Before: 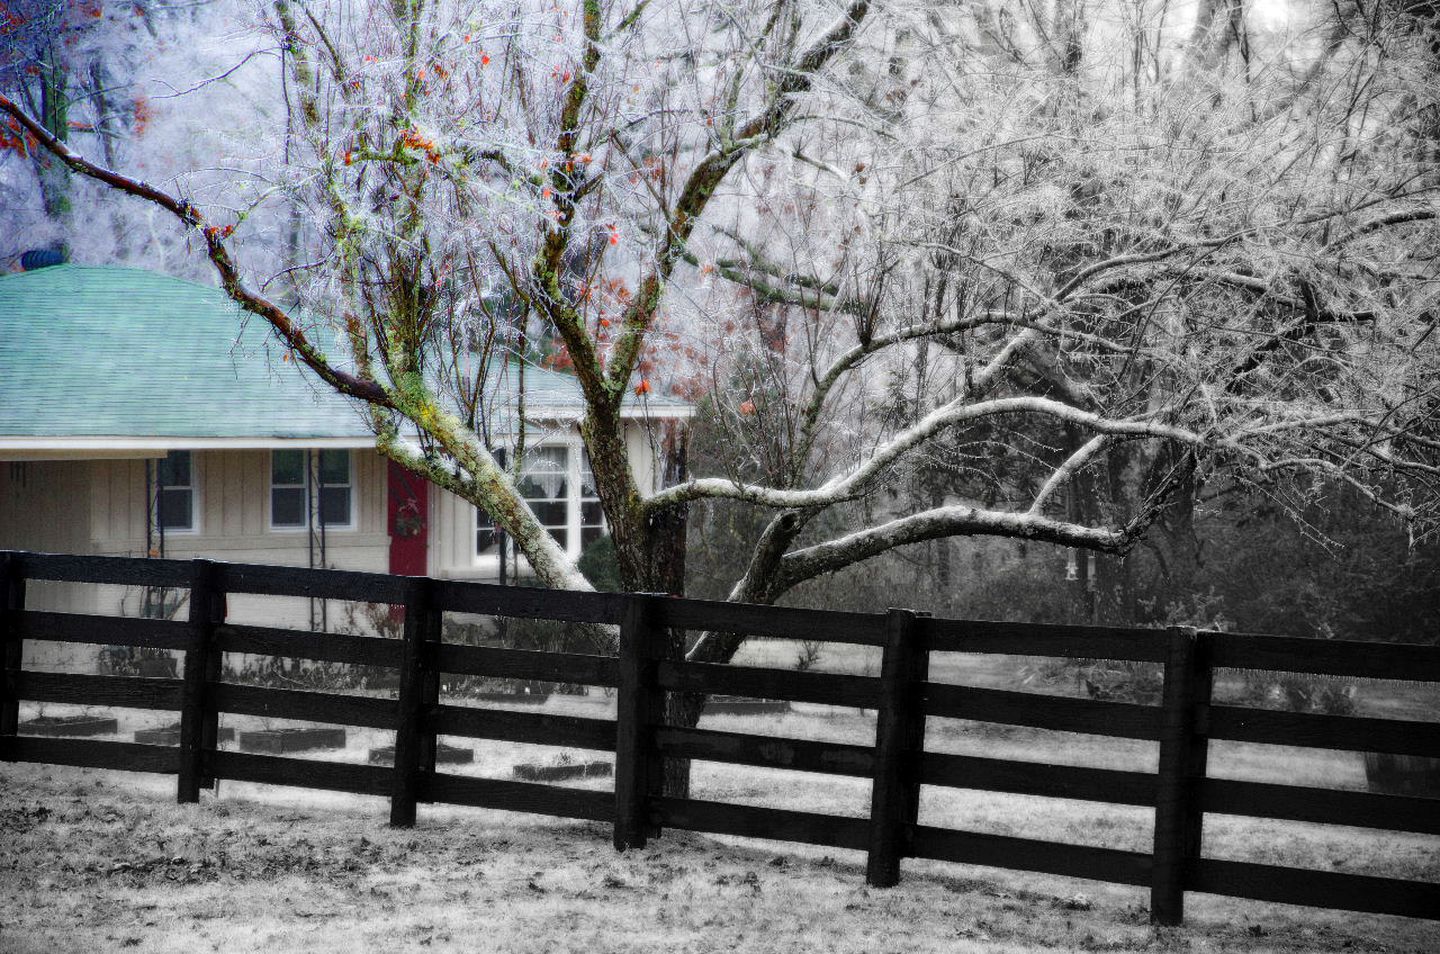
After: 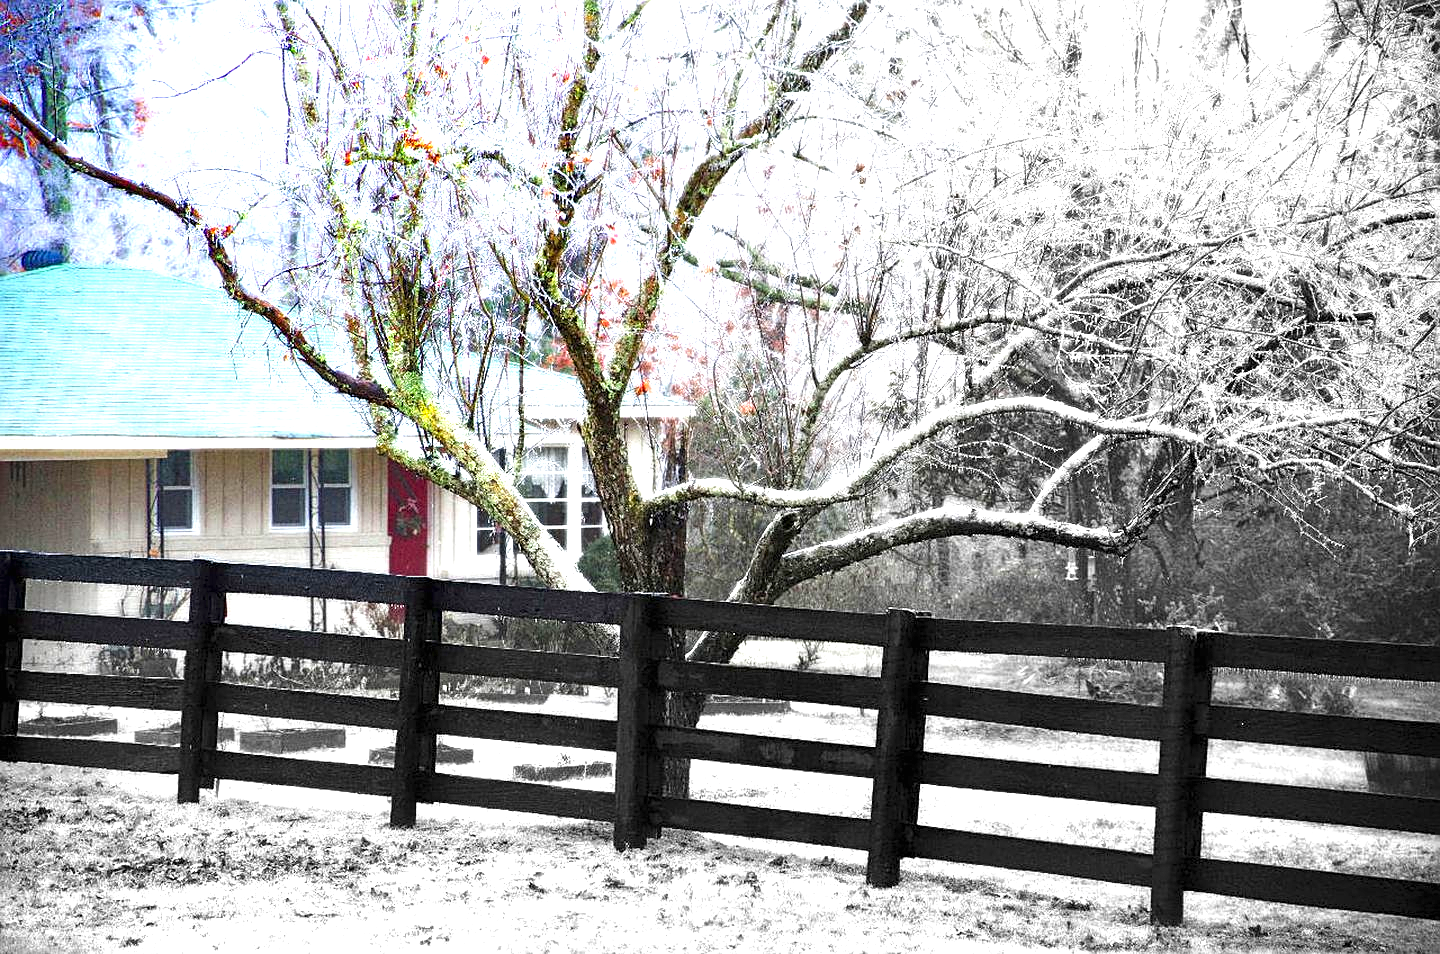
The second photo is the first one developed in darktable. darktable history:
exposure: black level correction 0, exposure 1.502 EV, compensate exposure bias true, compensate highlight preservation false
color balance rgb: perceptual saturation grading › global saturation 9.628%
sharpen: on, module defaults
